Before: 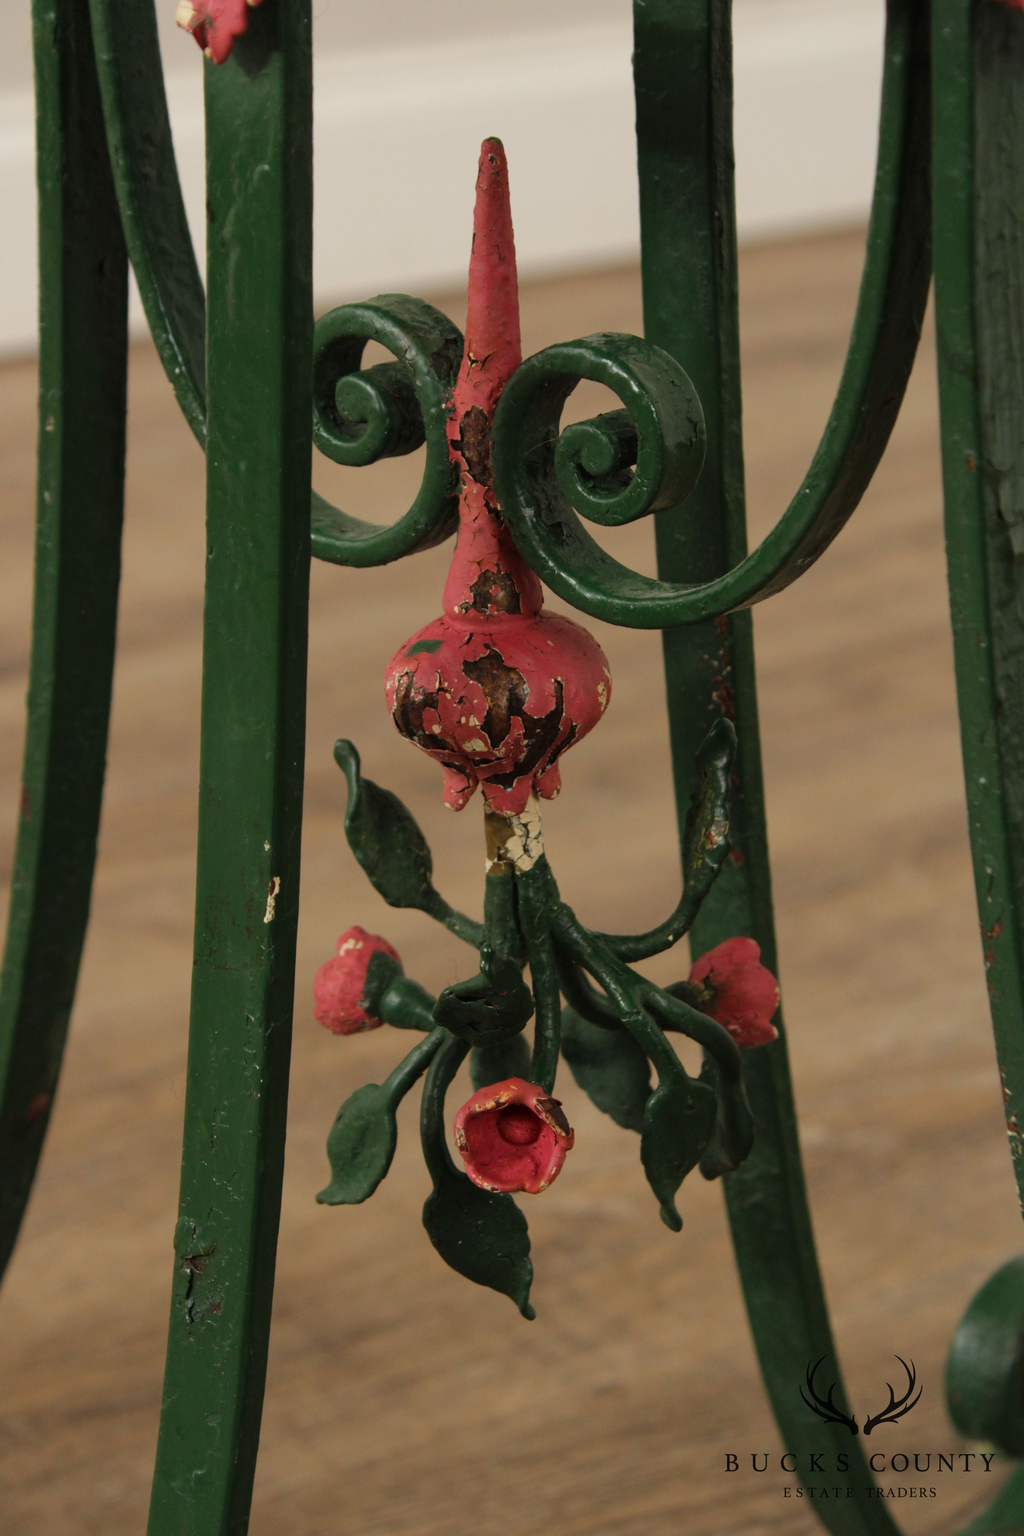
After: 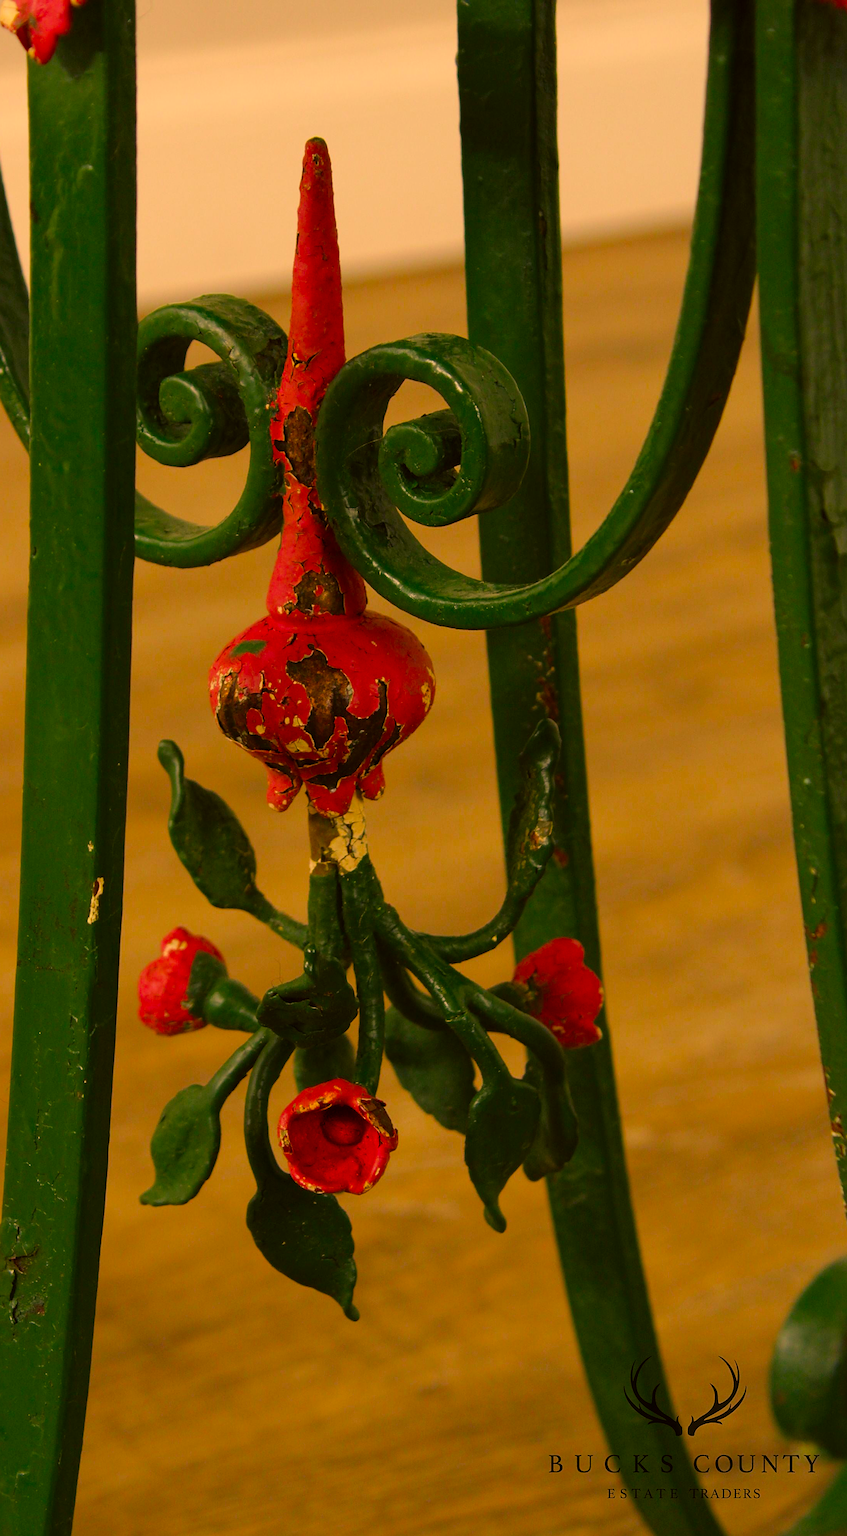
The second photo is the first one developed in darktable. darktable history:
sharpen: on, module defaults
crop: left 17.252%, bottom 0.038%
color correction: highlights a* 18.22, highlights b* 35.89, shadows a* 1.57, shadows b* 6.11, saturation 1.04
color balance rgb: shadows lift › chroma 2.04%, shadows lift › hue 214.52°, linear chroma grading › shadows 31.837%, linear chroma grading › global chroma -2.537%, linear chroma grading › mid-tones 4.123%, perceptual saturation grading › global saturation 30.933%, global vibrance 9.199%
